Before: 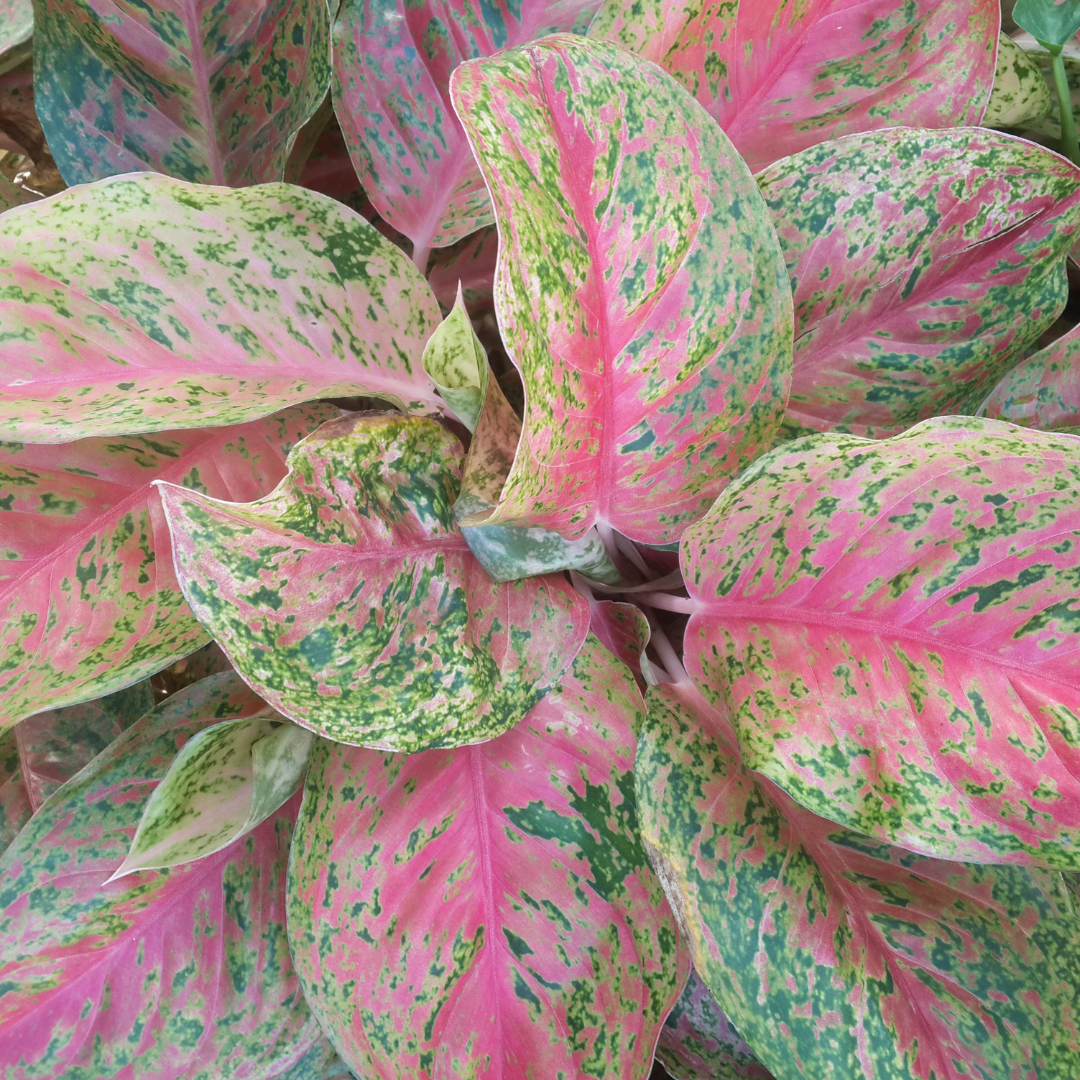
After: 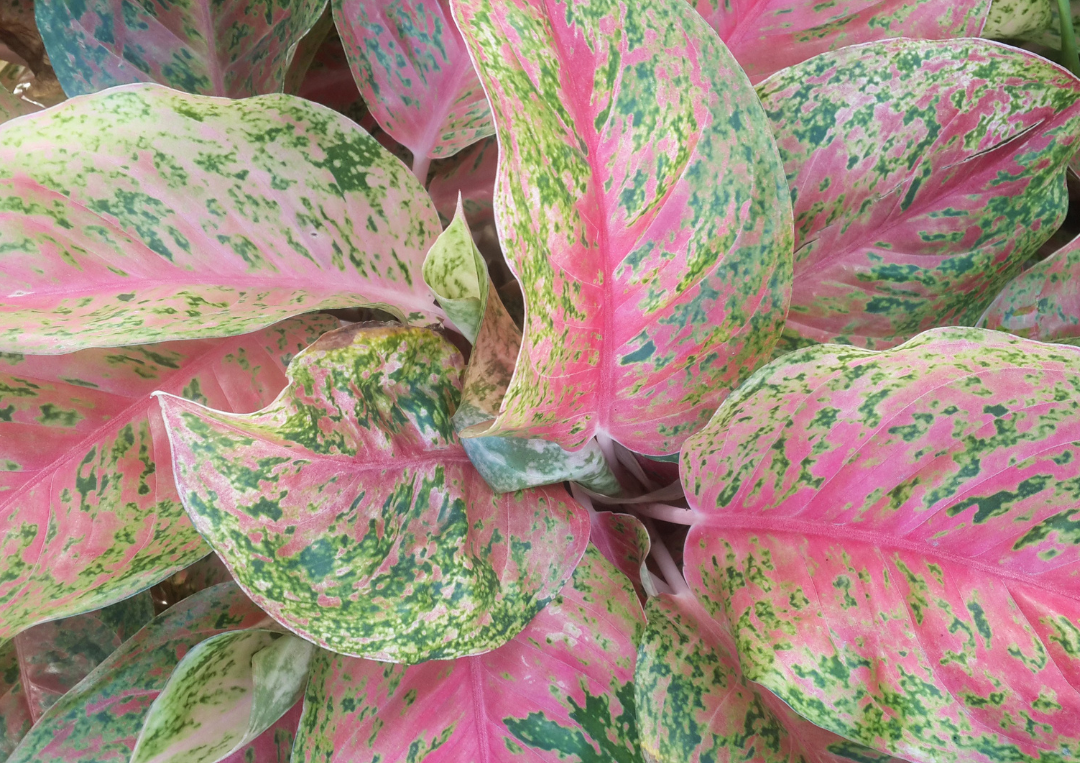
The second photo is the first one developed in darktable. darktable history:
crop and rotate: top 8.293%, bottom 20.996%
bloom: size 5%, threshold 95%, strength 15%
